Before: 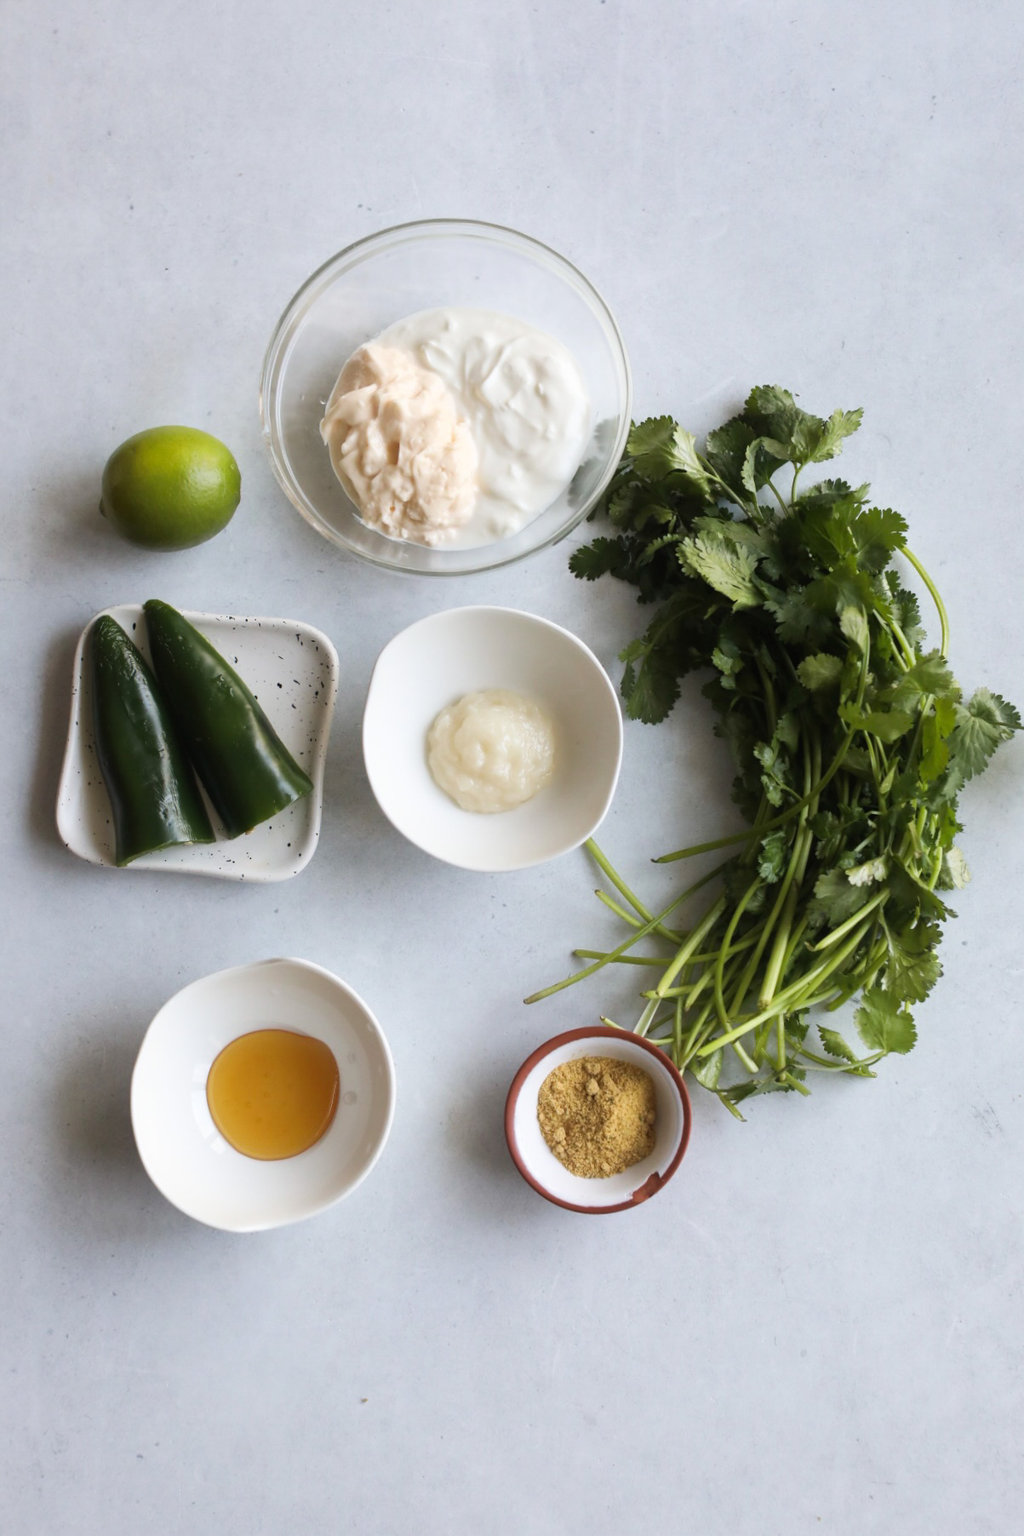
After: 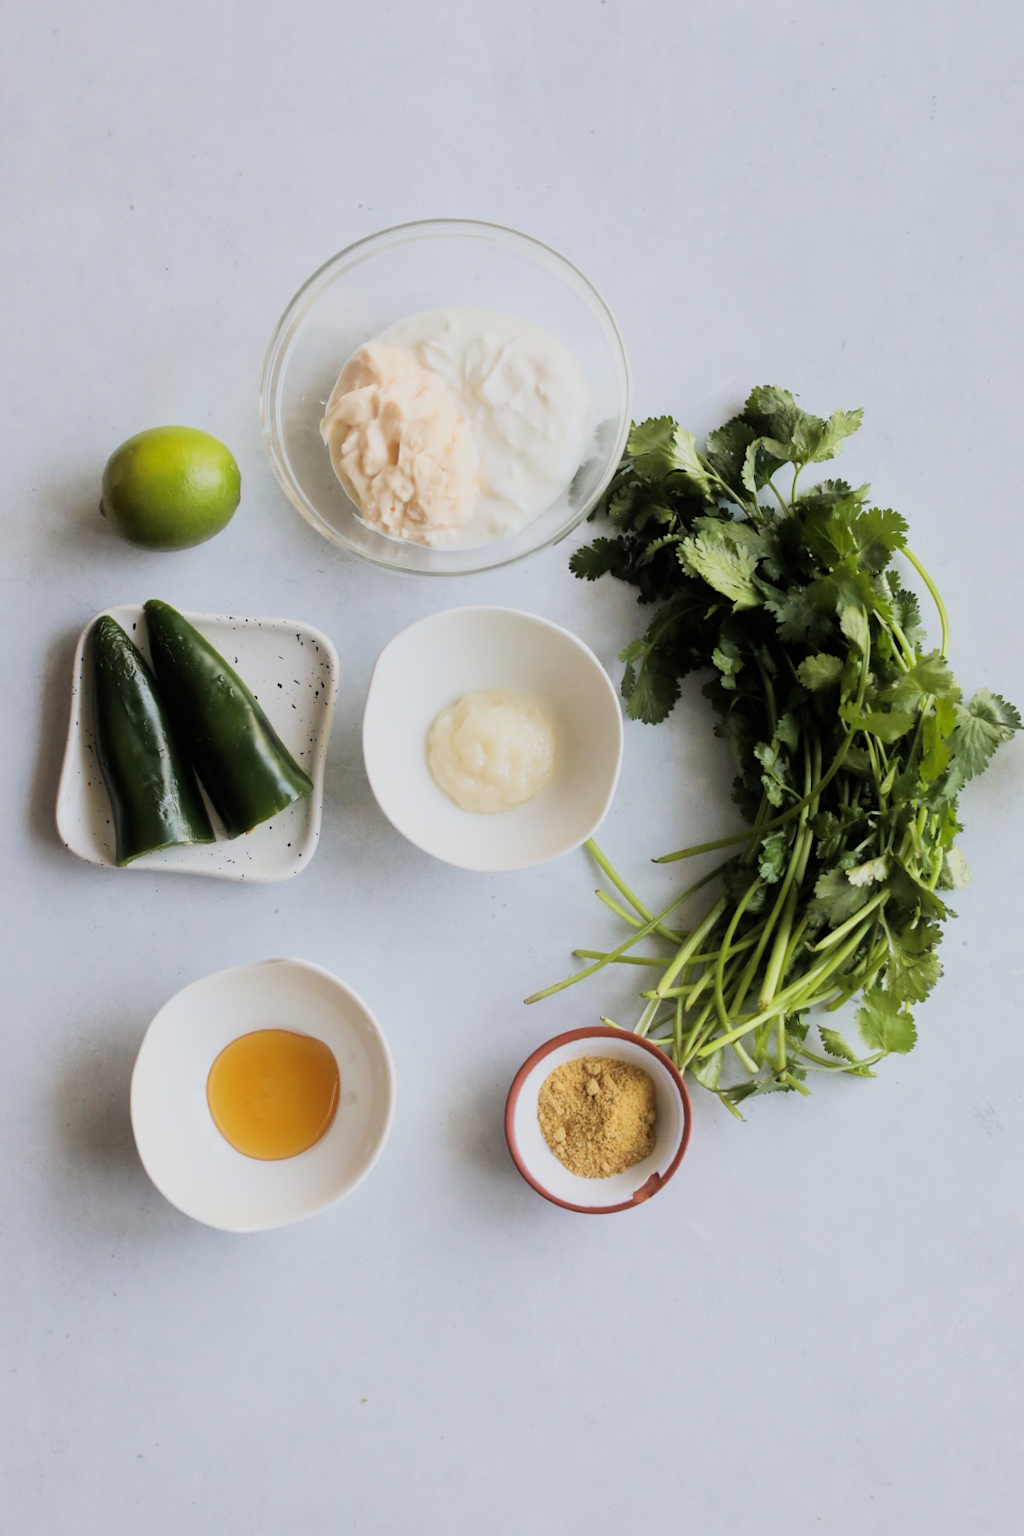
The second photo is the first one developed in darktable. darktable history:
exposure: black level correction 0, exposure 0.5 EV, compensate exposure bias true, compensate highlight preservation false
filmic rgb: black relative exposure -7.15 EV, white relative exposure 5.36 EV, hardness 3.02, color science v6 (2022)
